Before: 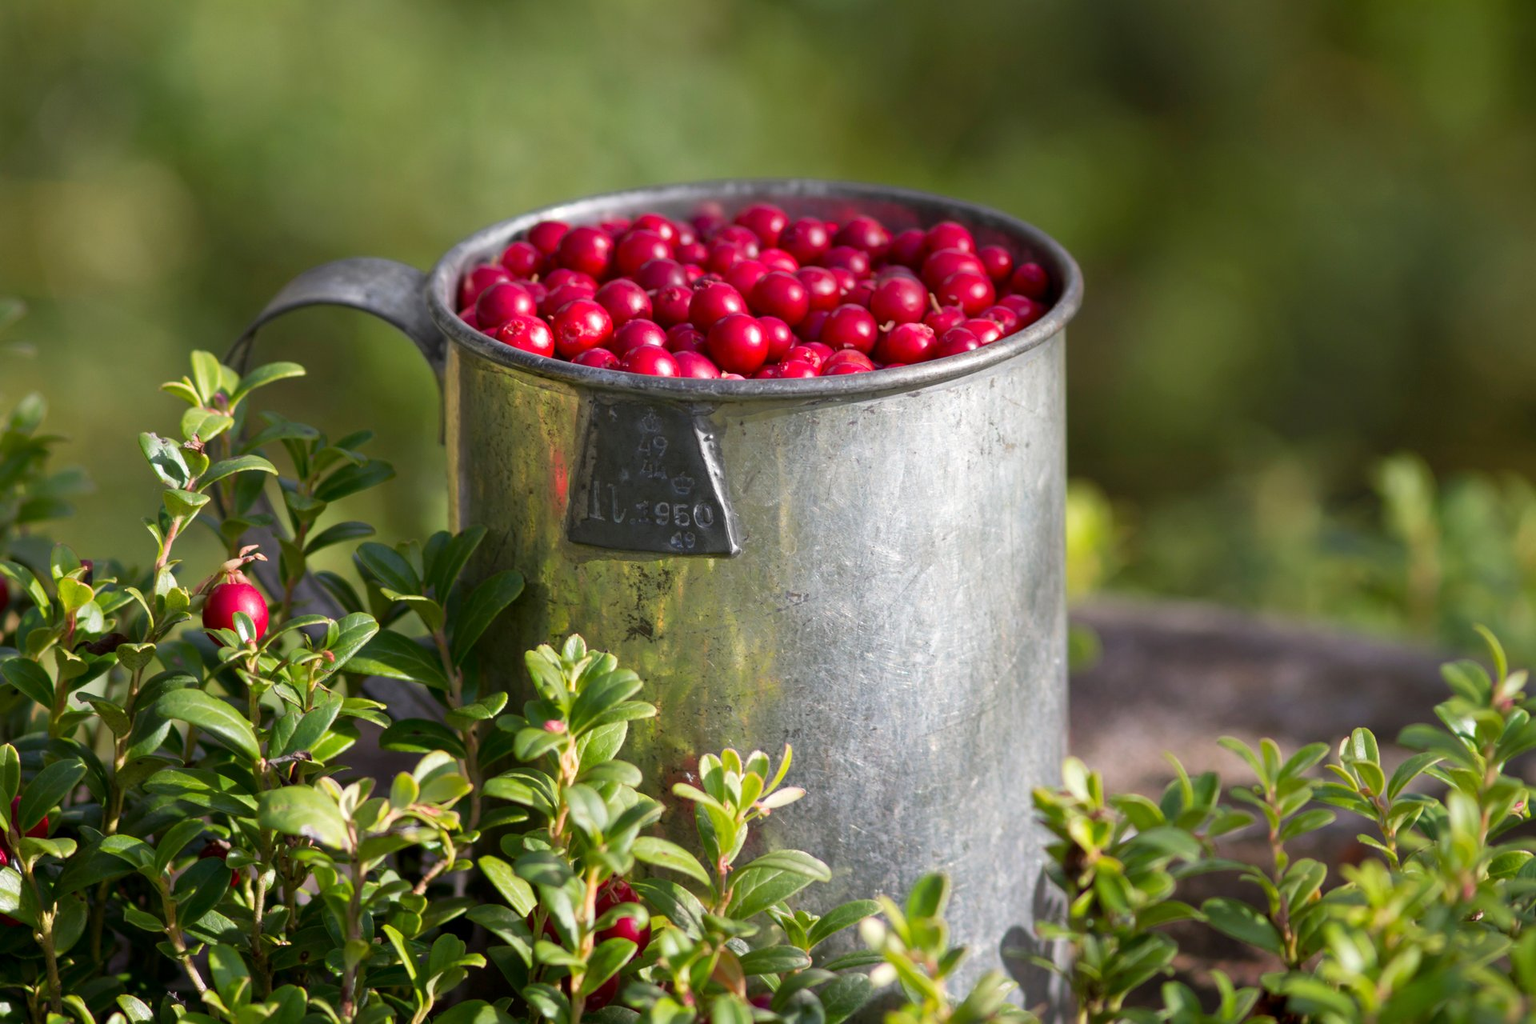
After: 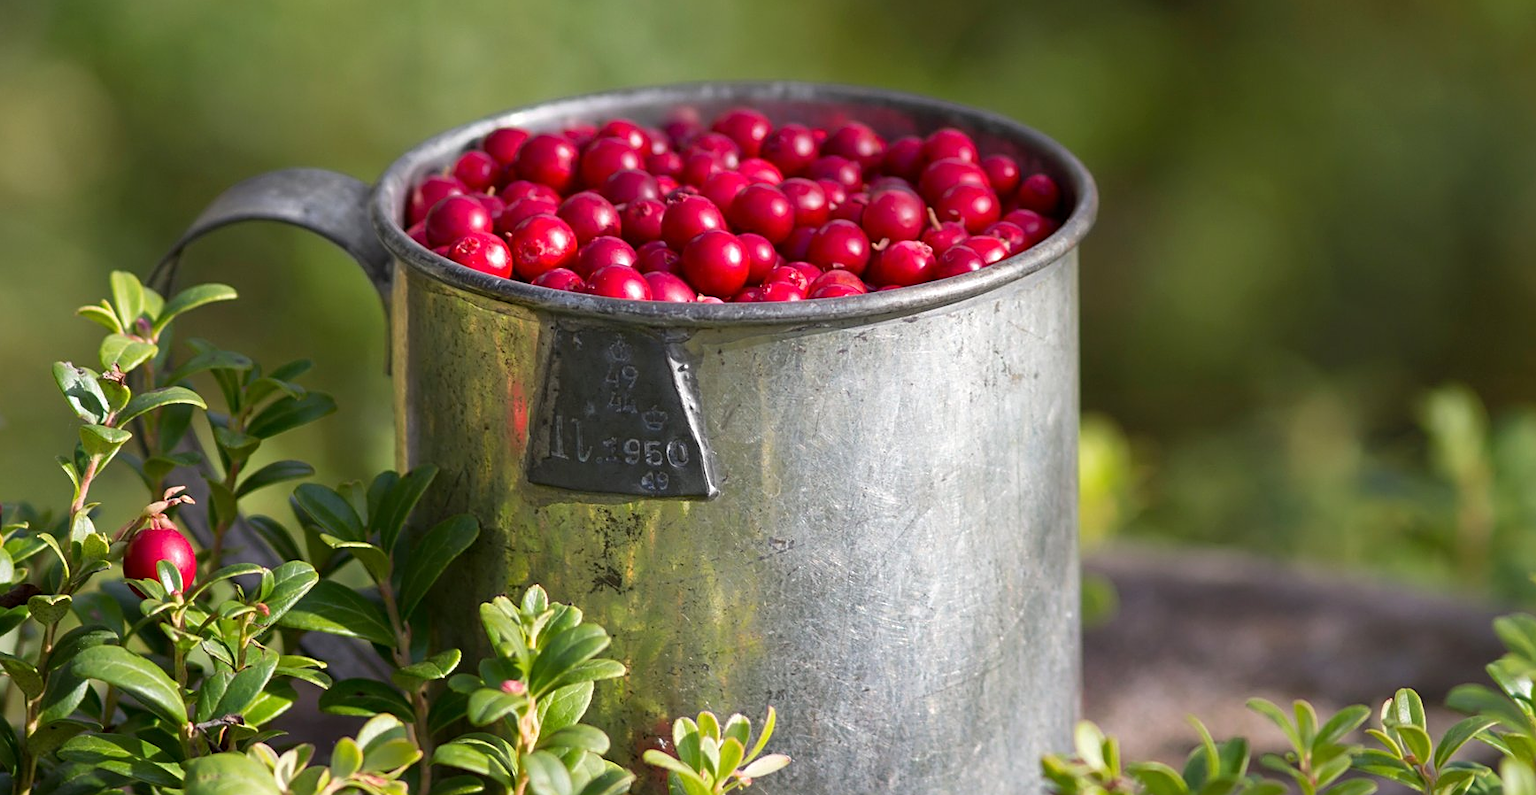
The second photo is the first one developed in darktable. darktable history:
crop: left 5.973%, top 10.332%, right 3.66%, bottom 19.404%
sharpen: on, module defaults
